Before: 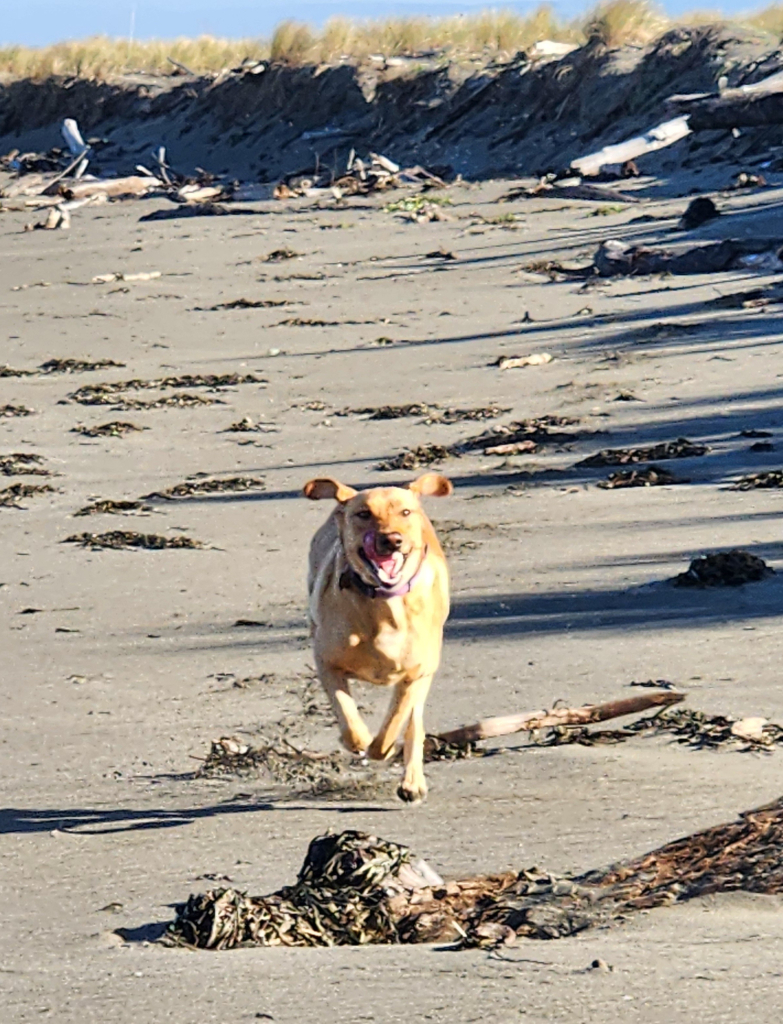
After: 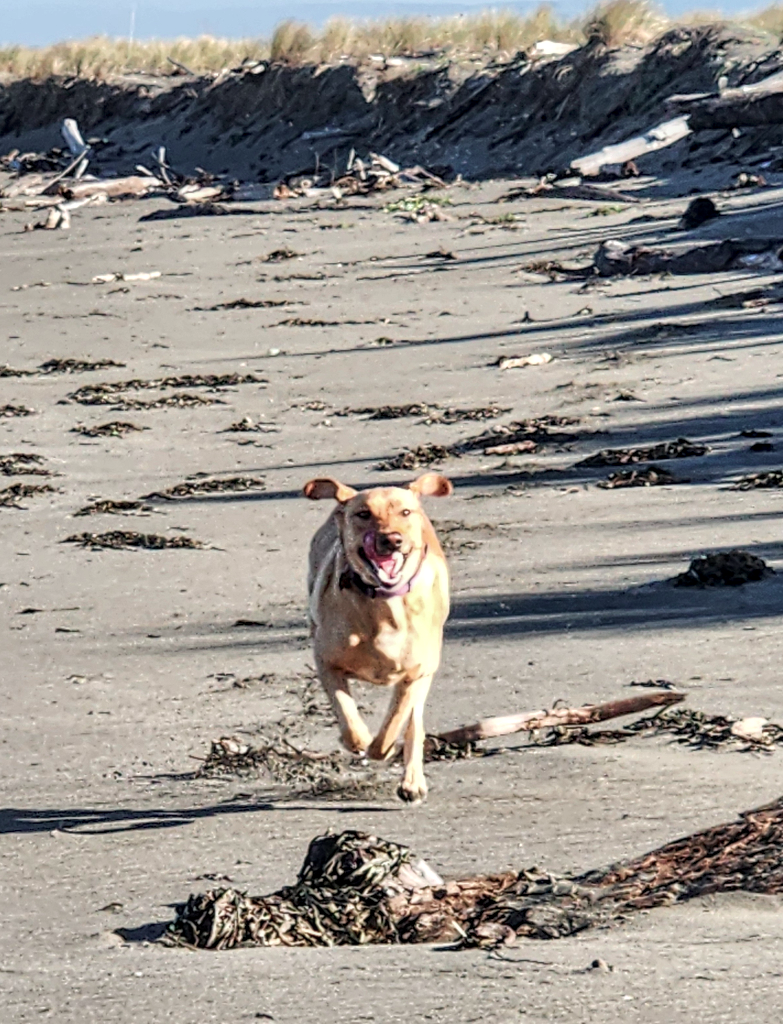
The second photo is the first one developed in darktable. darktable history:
color contrast: blue-yellow contrast 0.7
local contrast: highlights 61%, detail 143%, midtone range 0.428
